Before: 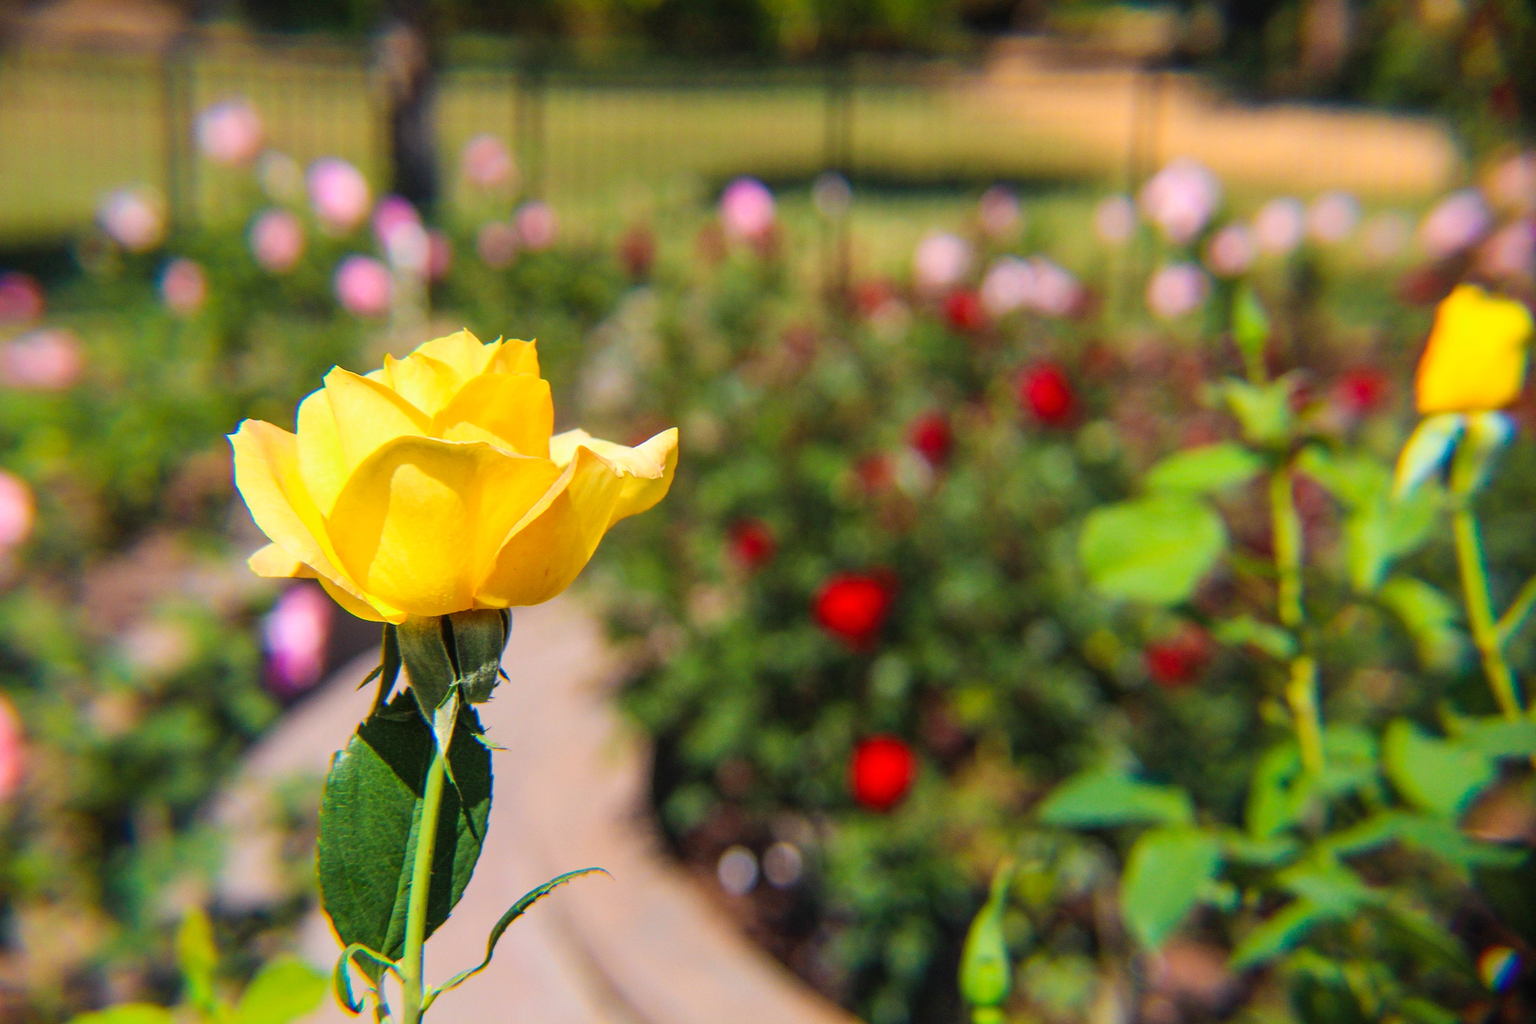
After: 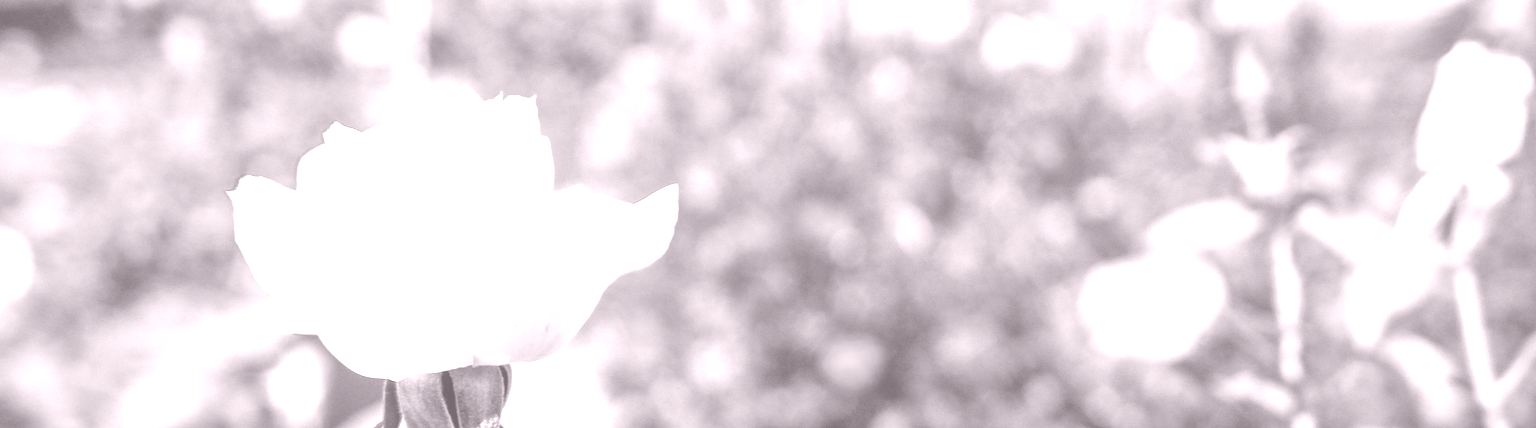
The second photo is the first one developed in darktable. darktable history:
colorize: hue 25.2°, saturation 83%, source mix 82%, lightness 79%, version 1
exposure: black level correction 0.01, exposure 0.014 EV, compensate highlight preservation false
crop and rotate: top 23.84%, bottom 34.294%
